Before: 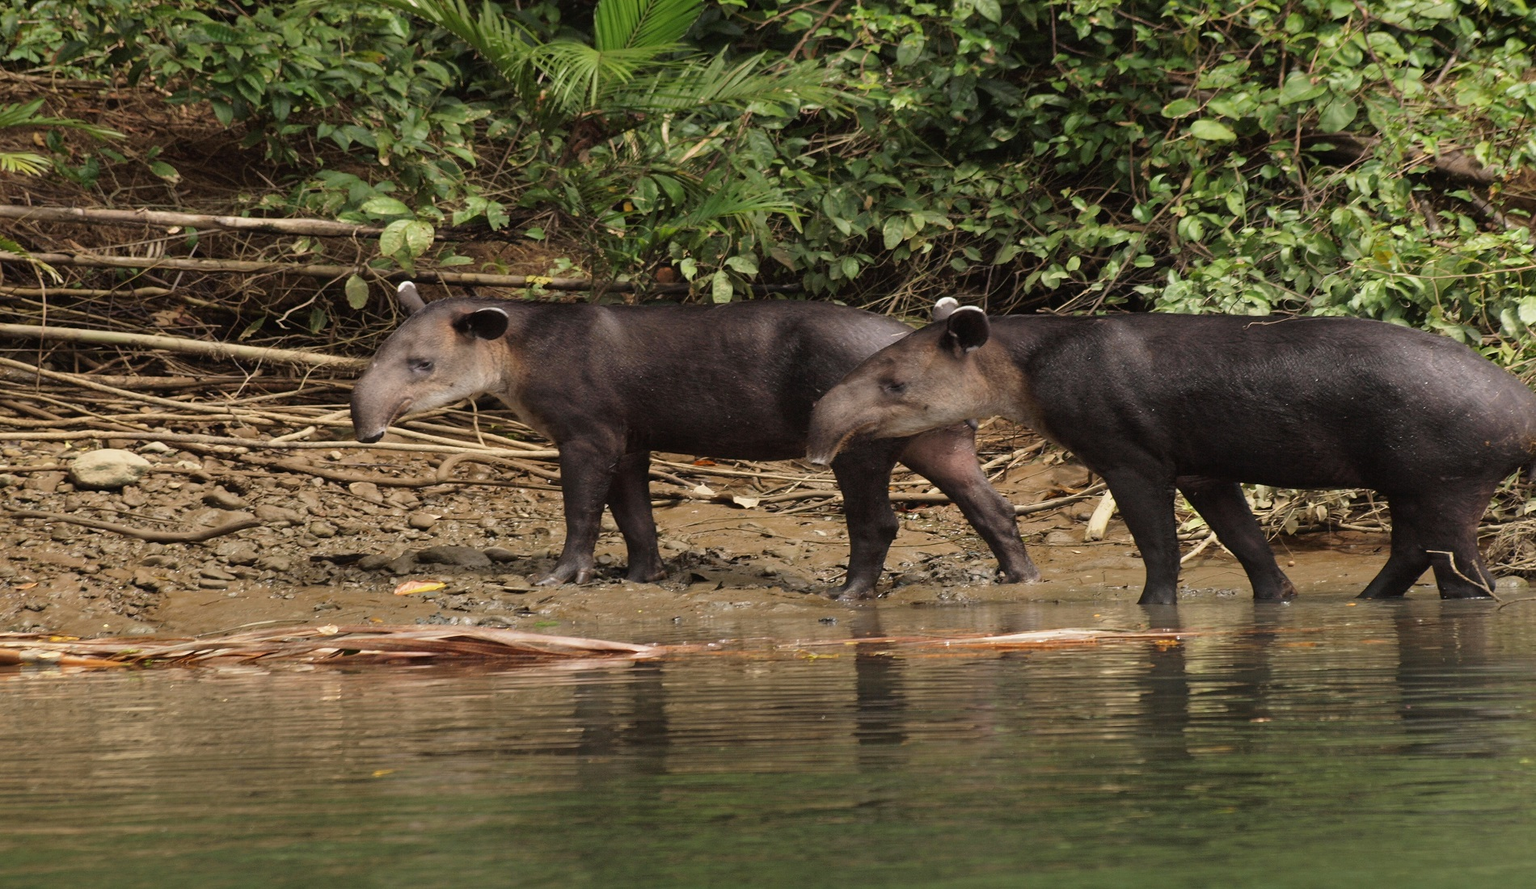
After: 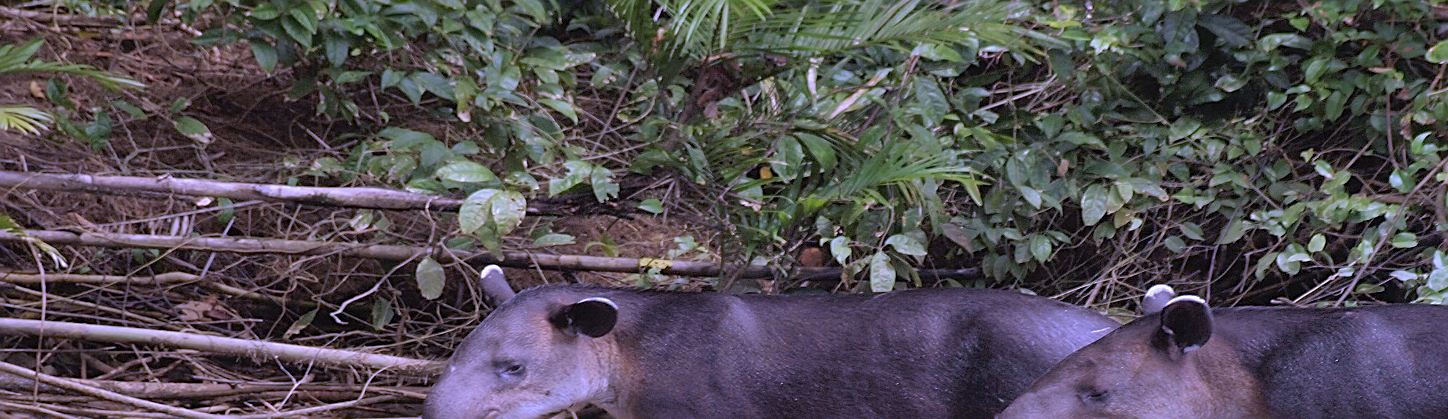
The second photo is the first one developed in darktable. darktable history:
shadows and highlights: on, module defaults
white balance: red 0.98, blue 1.61
crop: left 0.579%, top 7.627%, right 23.167%, bottom 54.275%
sharpen: on, module defaults
